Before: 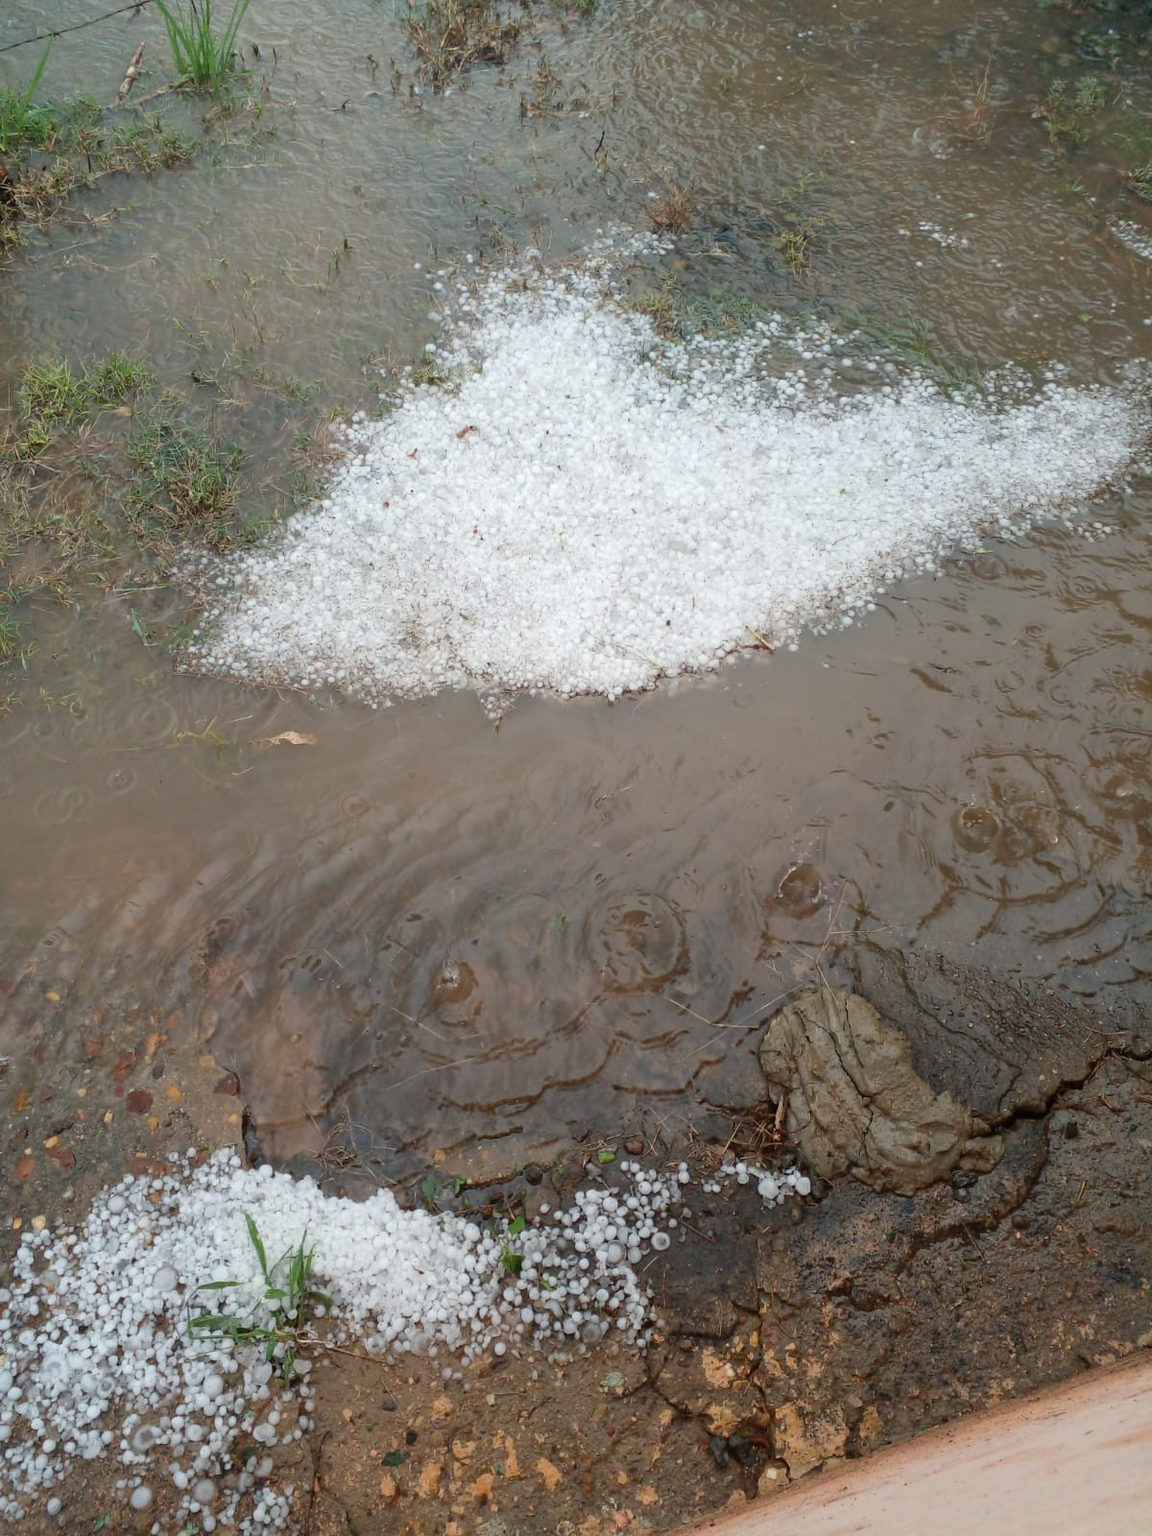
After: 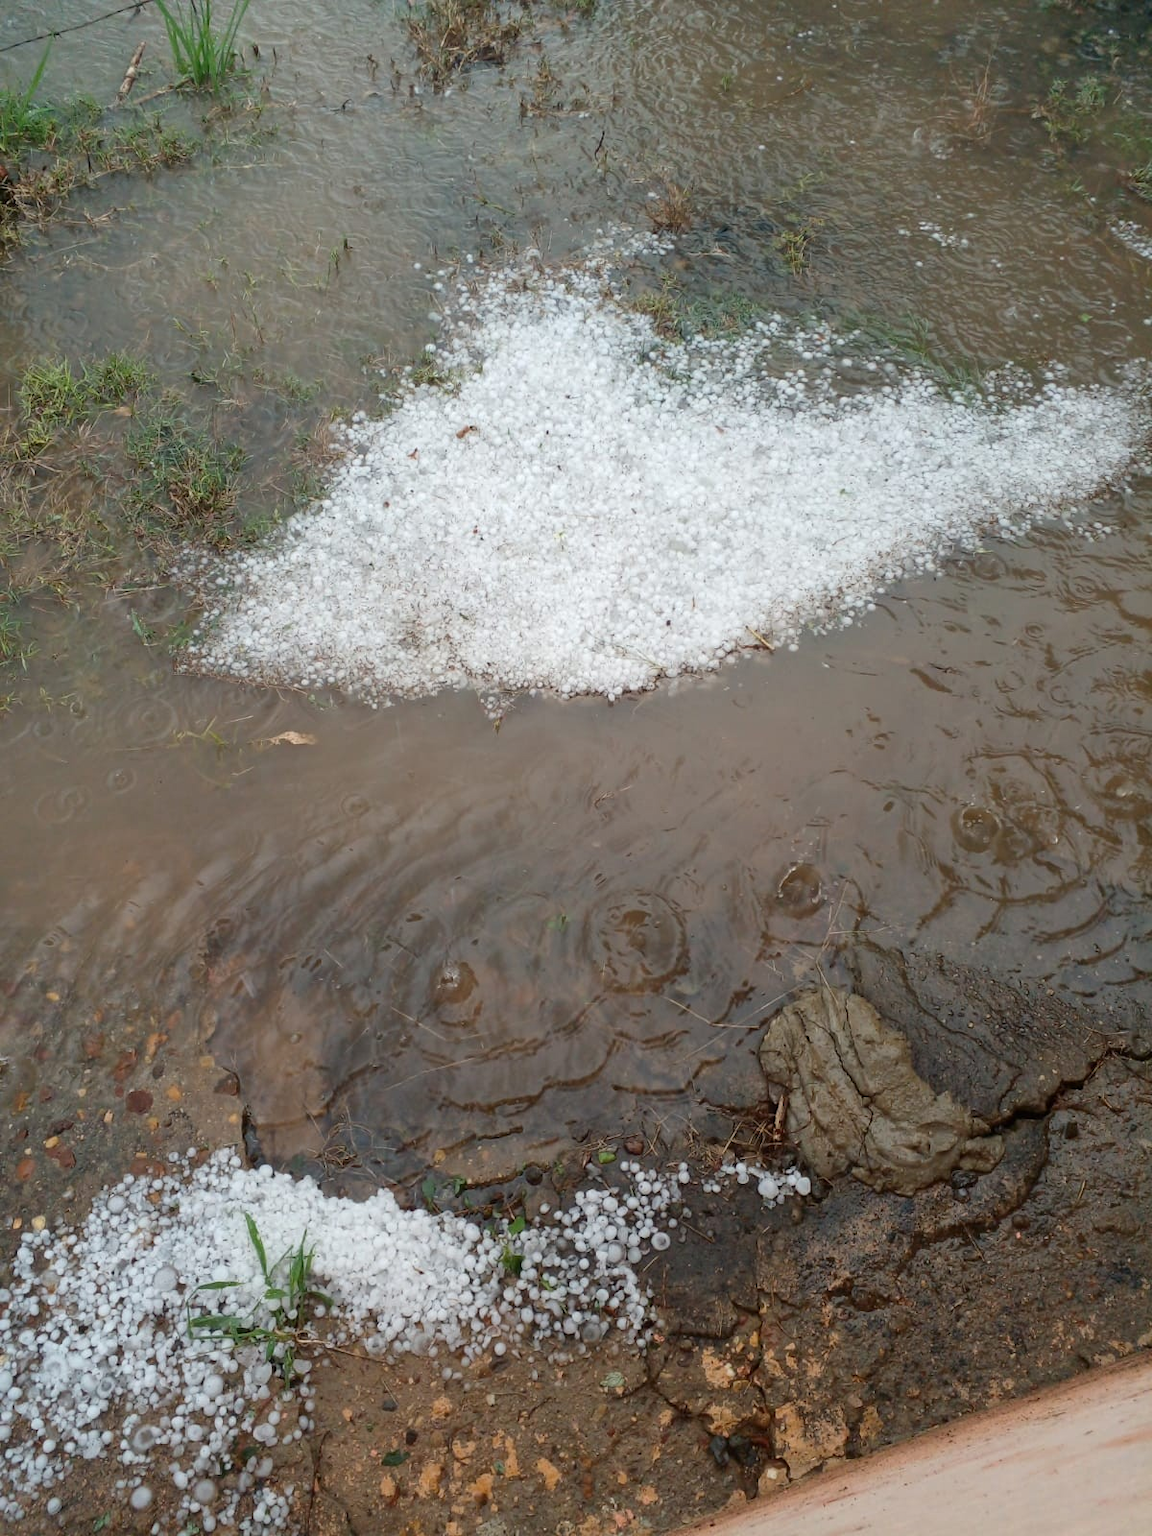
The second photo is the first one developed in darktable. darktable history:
shadows and highlights: radius 127.56, shadows 30.47, highlights -30.68, low approximation 0.01, soften with gaussian
contrast brightness saturation: contrast 0.027, brightness -0.033
